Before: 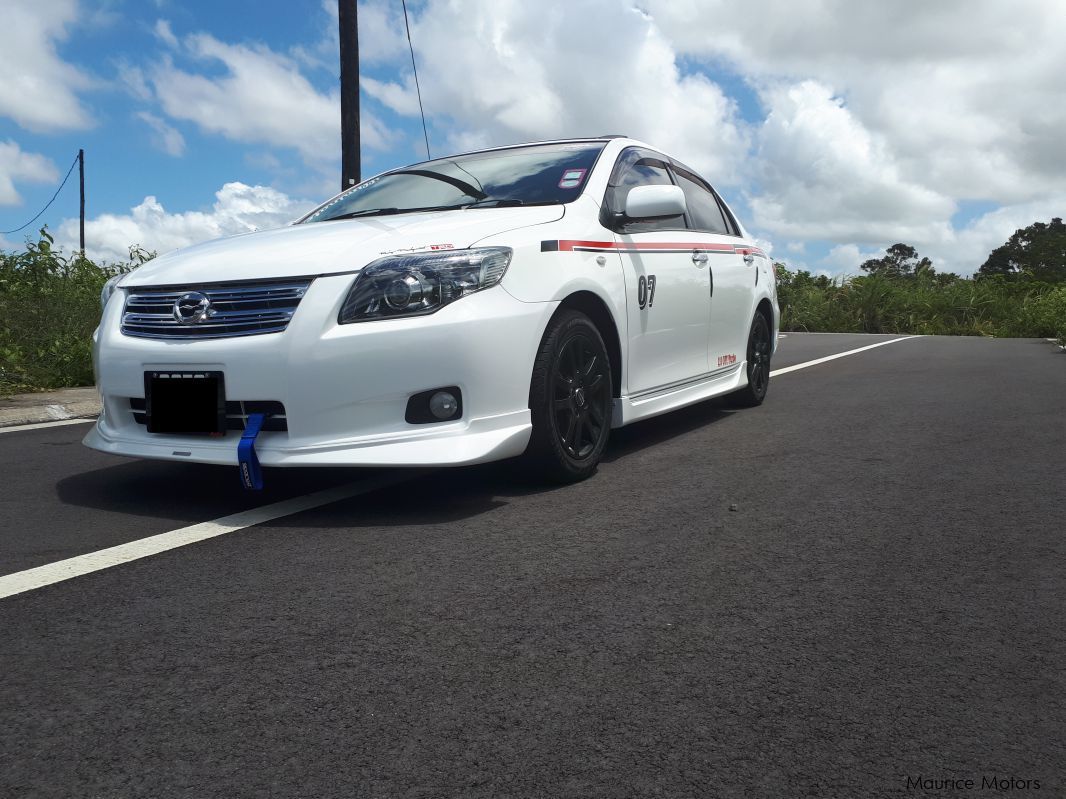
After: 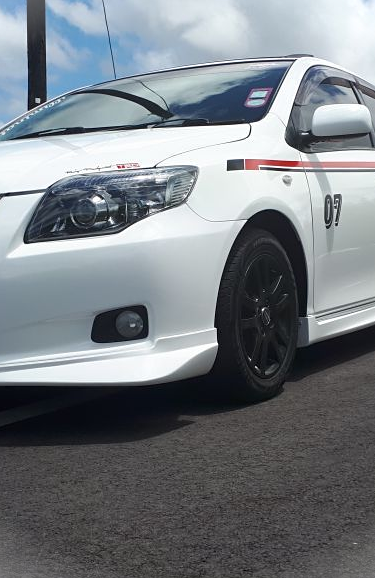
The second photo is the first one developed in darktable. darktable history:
sharpen: amount 0.2
crop and rotate: left 29.476%, top 10.214%, right 35.32%, bottom 17.333%
vignetting: fall-off start 100%, brightness 0.3, saturation 0
